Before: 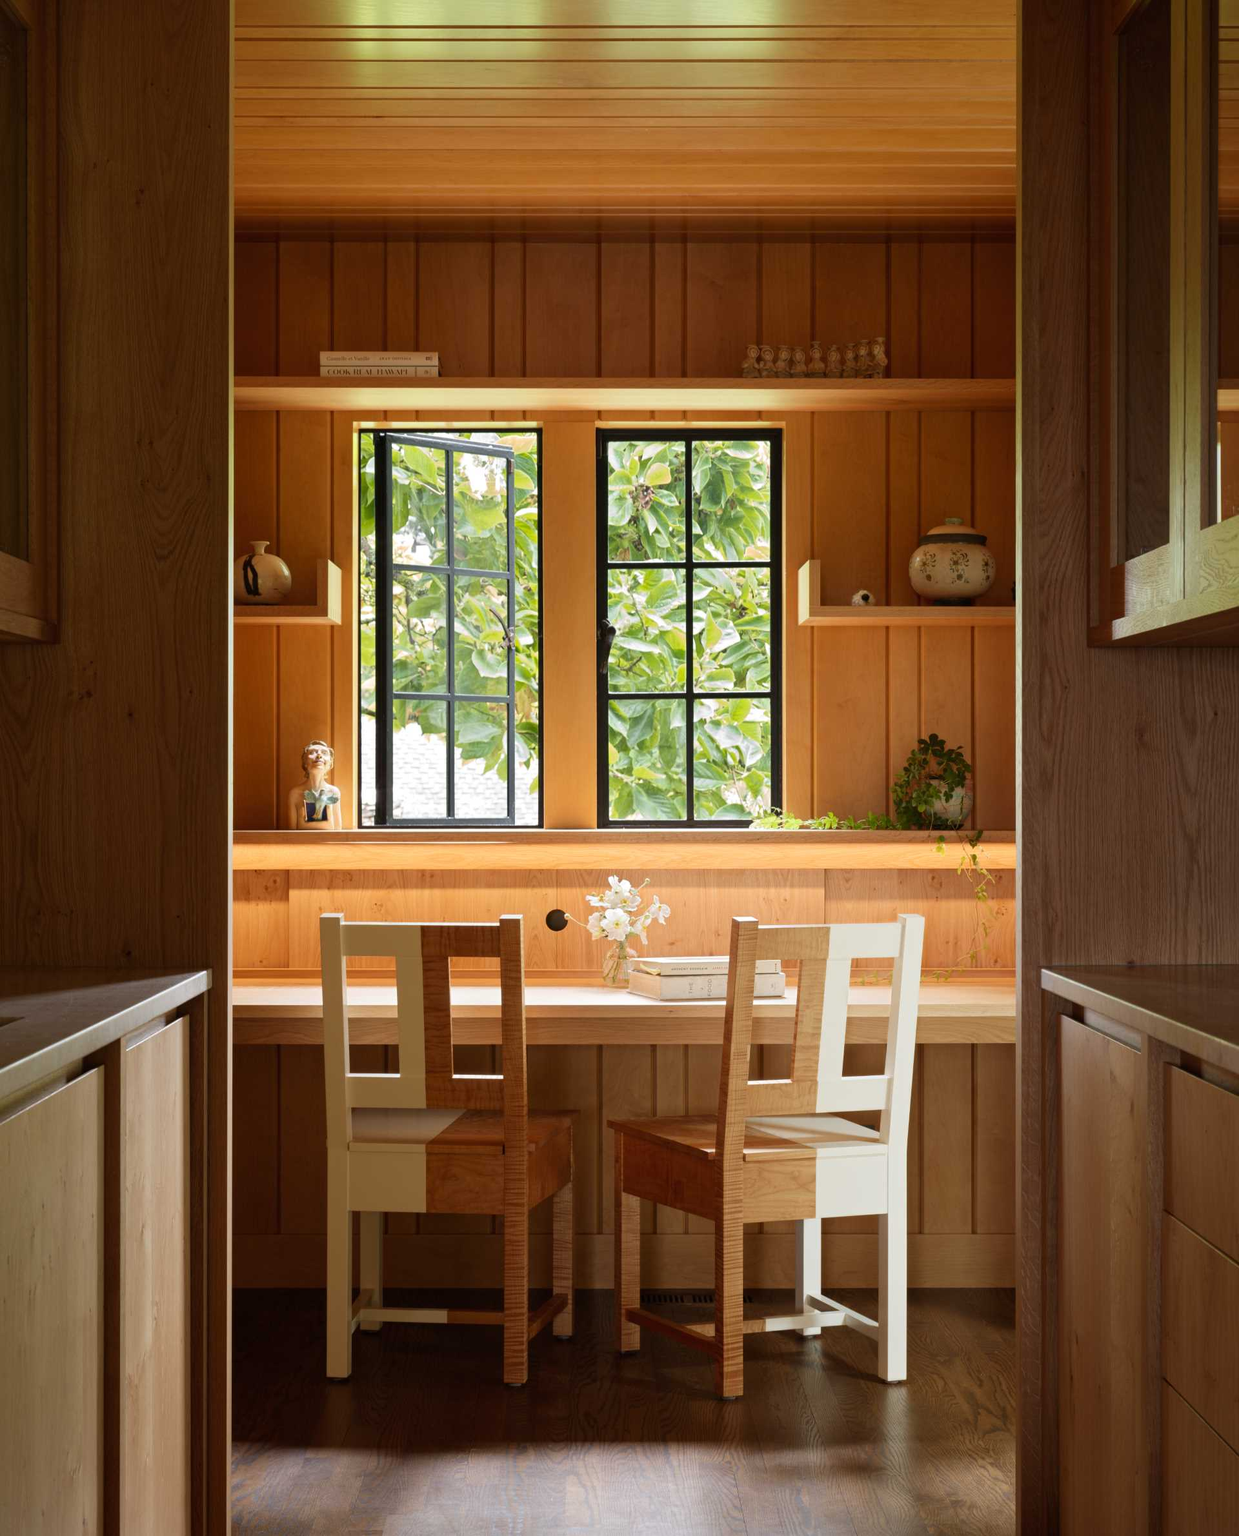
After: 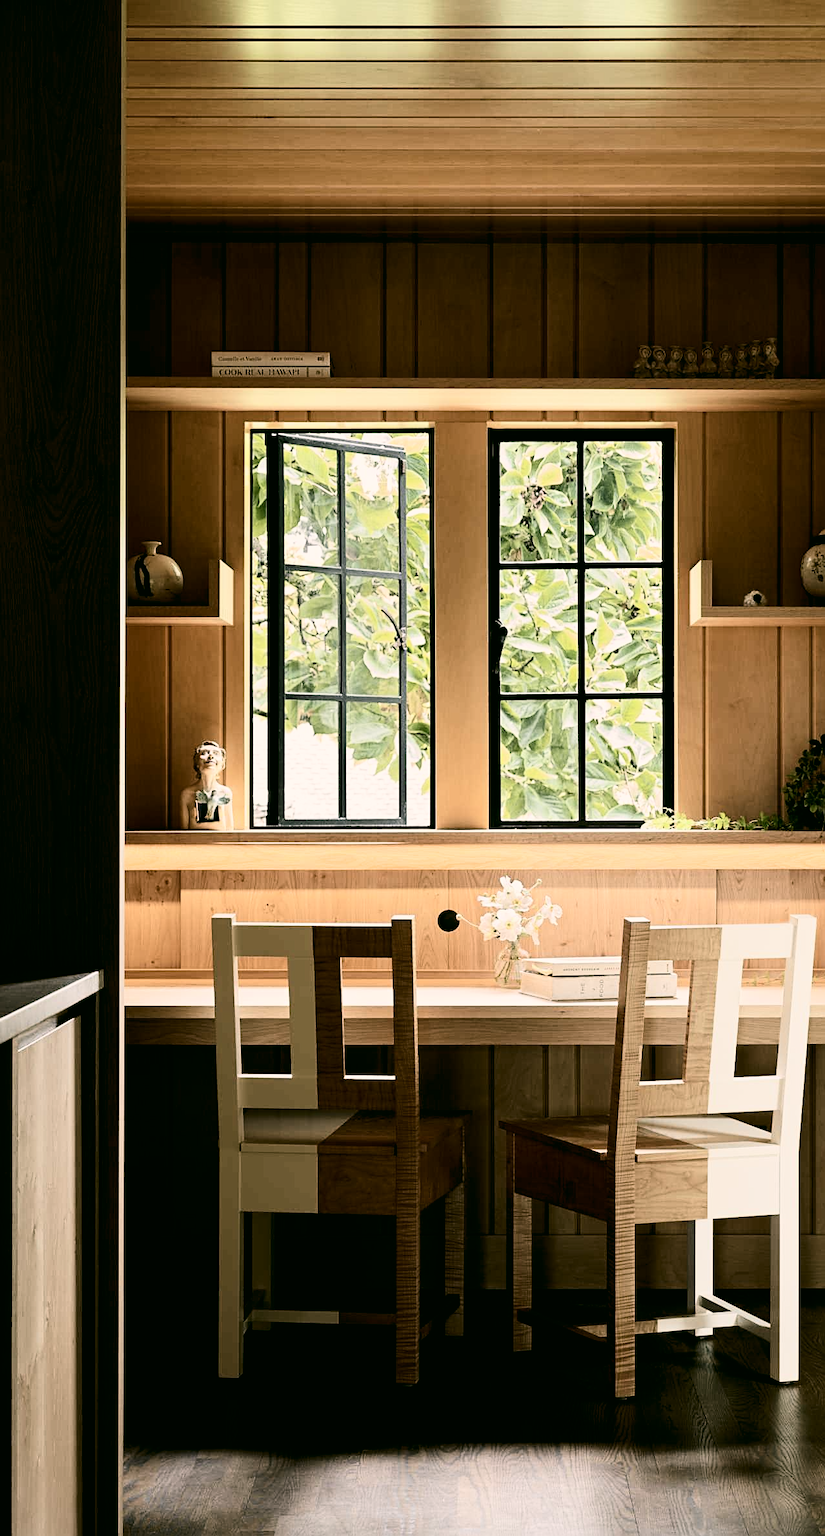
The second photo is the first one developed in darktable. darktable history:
contrast brightness saturation: contrast 0.25, saturation -0.31
color correction: highlights a* 4.02, highlights b* 4.98, shadows a* -7.55, shadows b* 4.98
crop and rotate: left 8.786%, right 24.548%
filmic rgb: black relative exposure -4 EV, white relative exposure 3 EV, hardness 3.02, contrast 1.4
sharpen: on, module defaults
